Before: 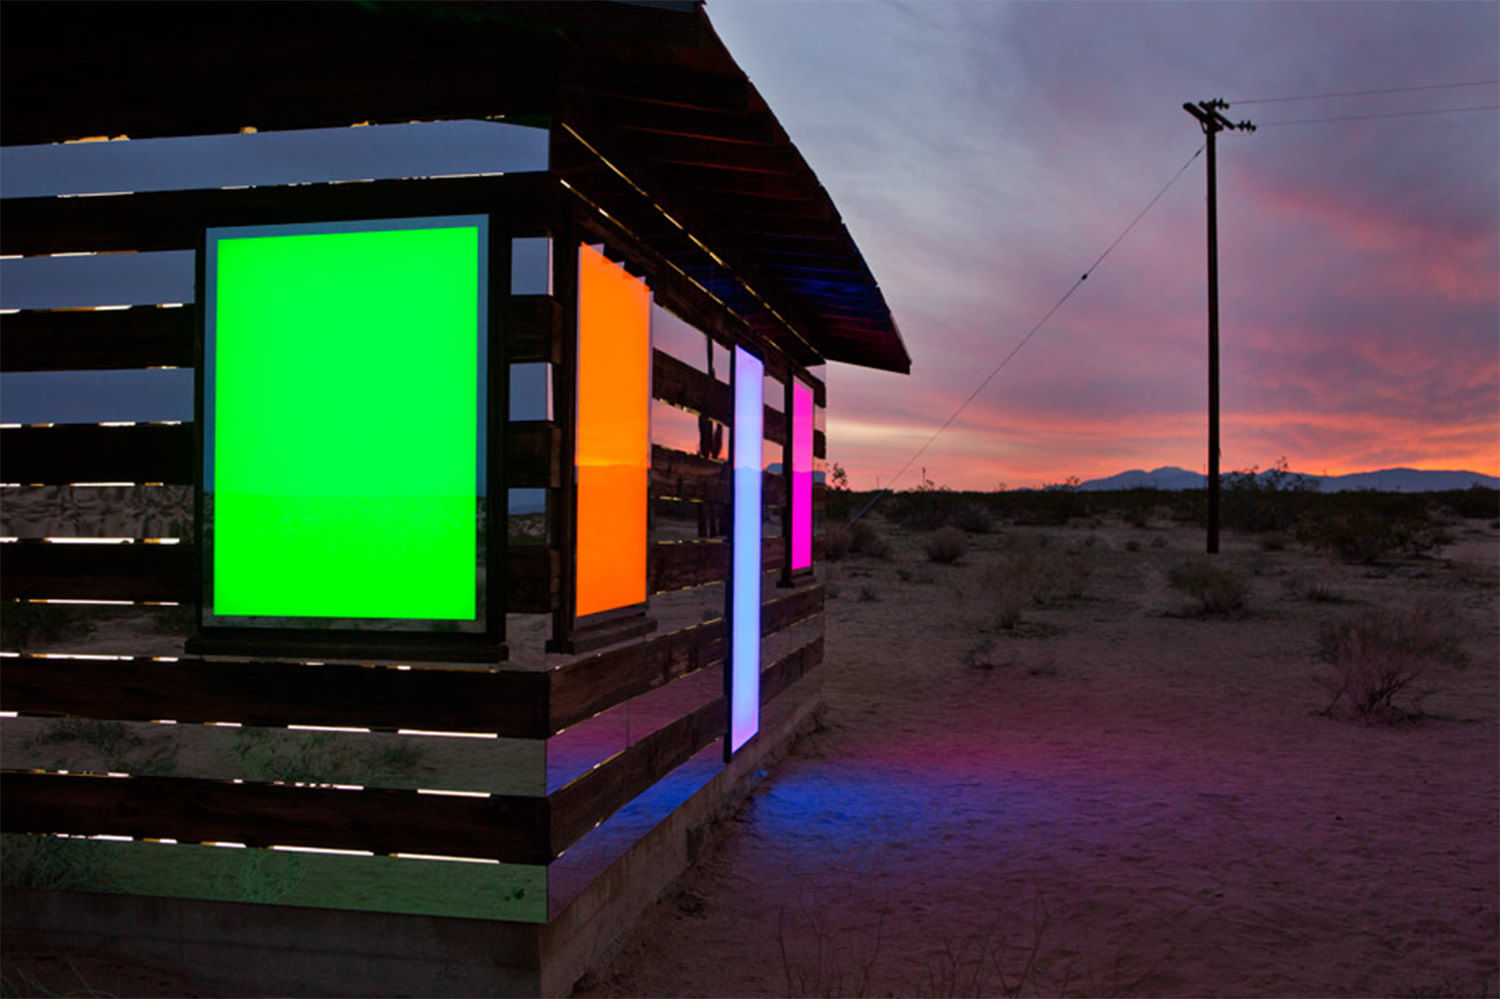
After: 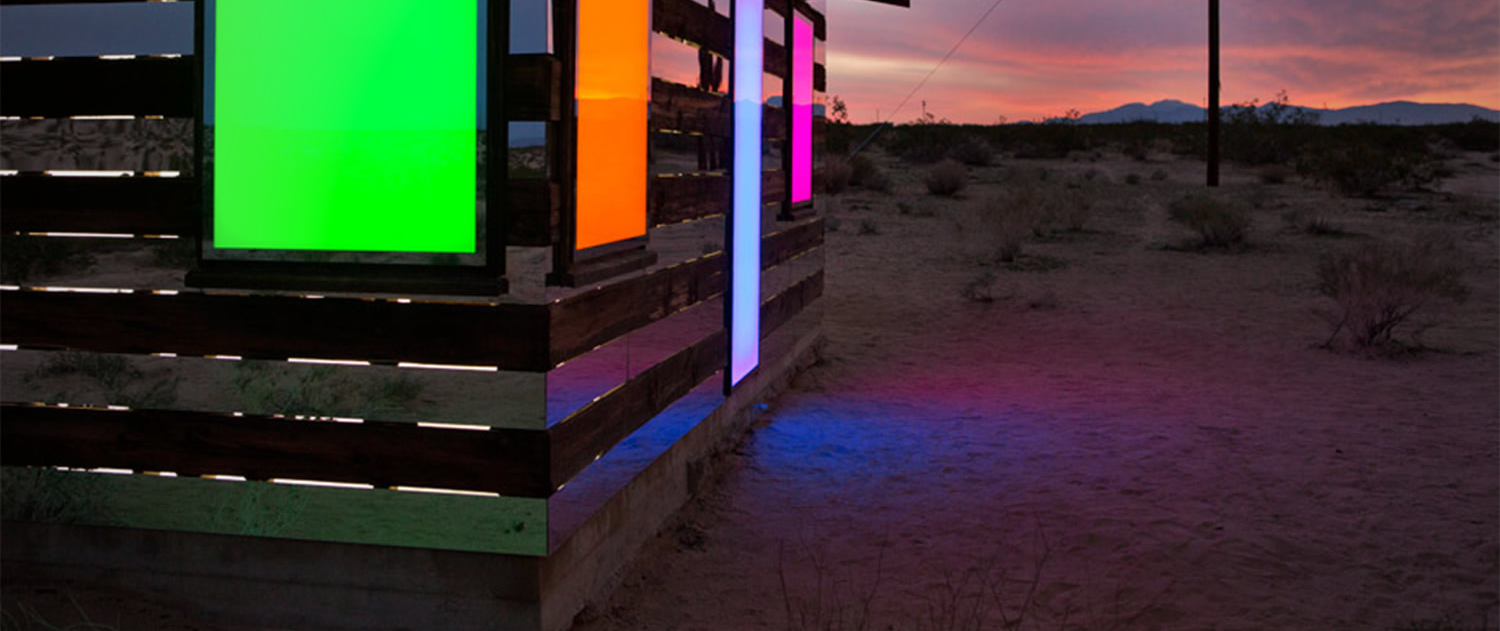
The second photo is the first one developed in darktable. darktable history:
crop and rotate: top 36.746%
vignetting: fall-off start 64.39%, brightness -0.19, saturation -0.295, width/height ratio 0.885
shadows and highlights: shadows 4.43, highlights -17.85, highlights color adjustment 73.16%, soften with gaussian
